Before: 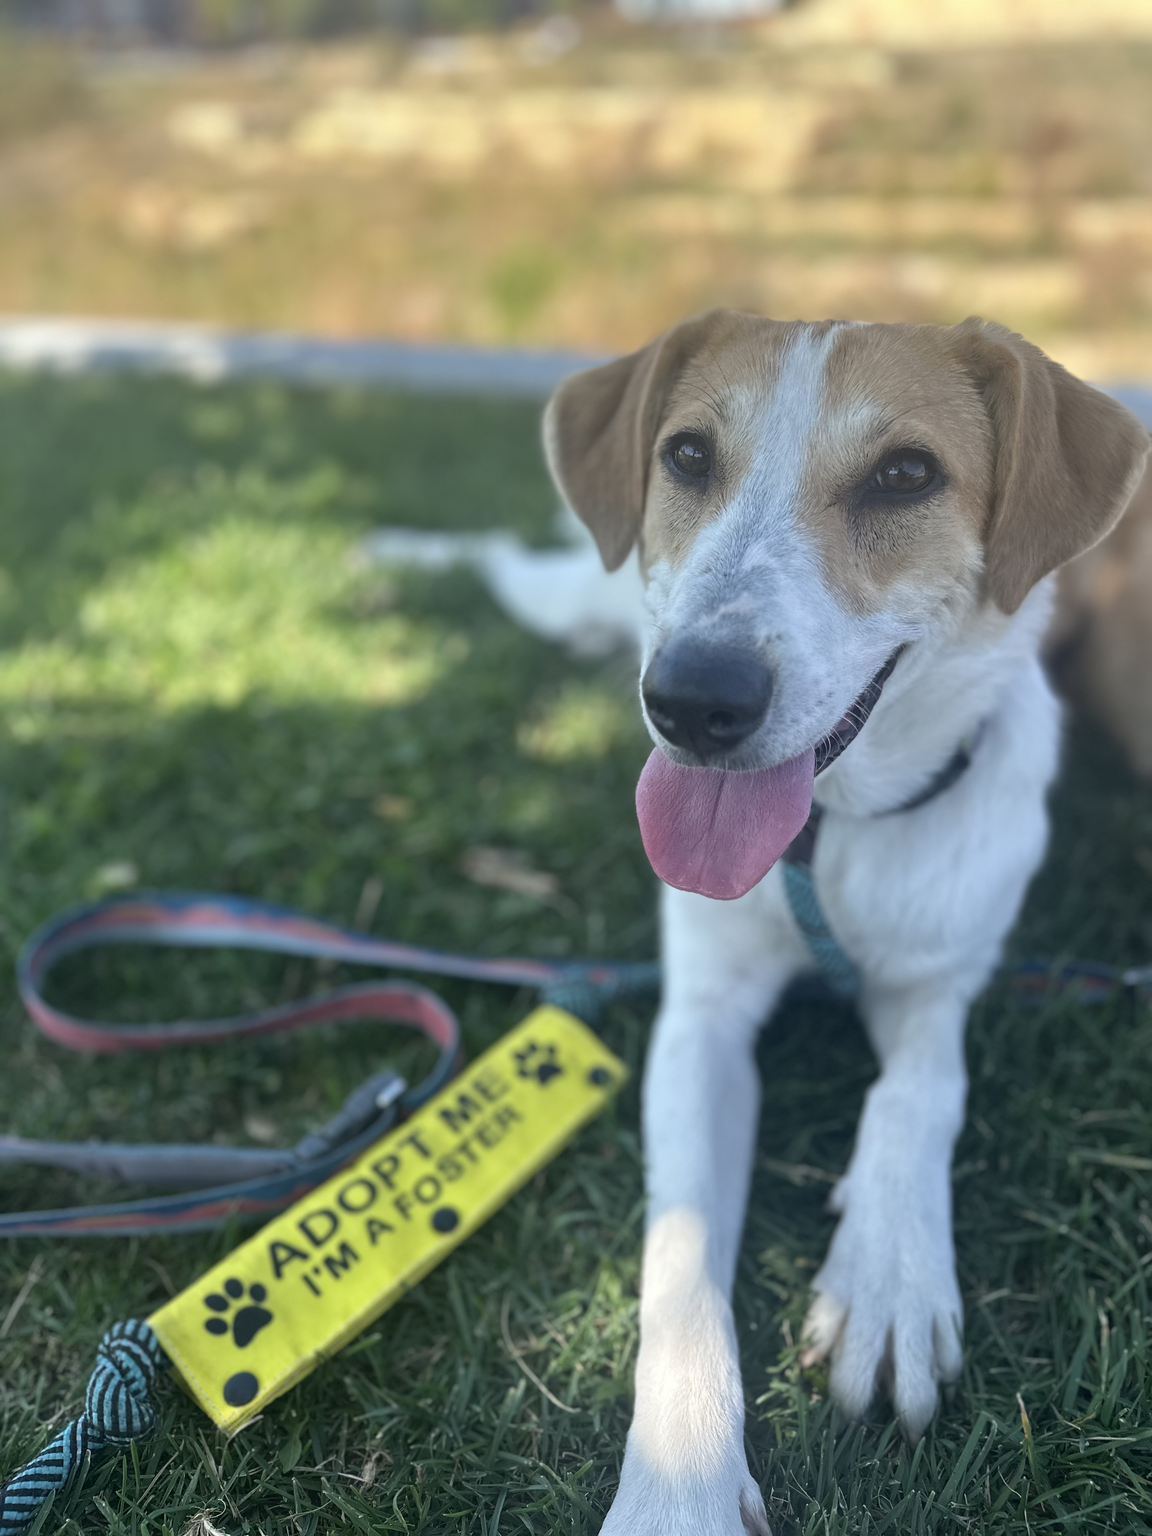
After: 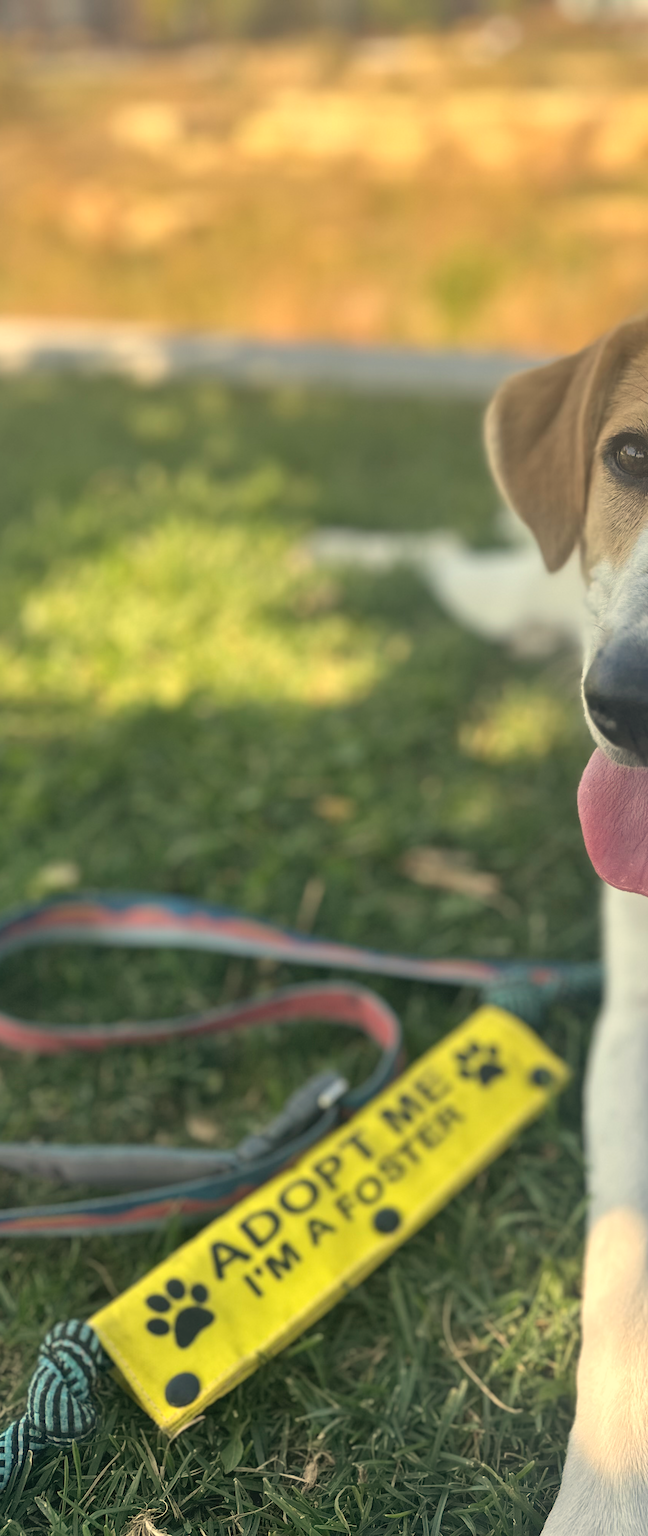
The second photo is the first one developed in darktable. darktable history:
white balance: red 1.138, green 0.996, blue 0.812
contrast brightness saturation: contrast 0.03, brightness 0.06, saturation 0.13
shadows and highlights: shadows 37.27, highlights -28.18, soften with gaussian
crop: left 5.114%, right 38.589%
